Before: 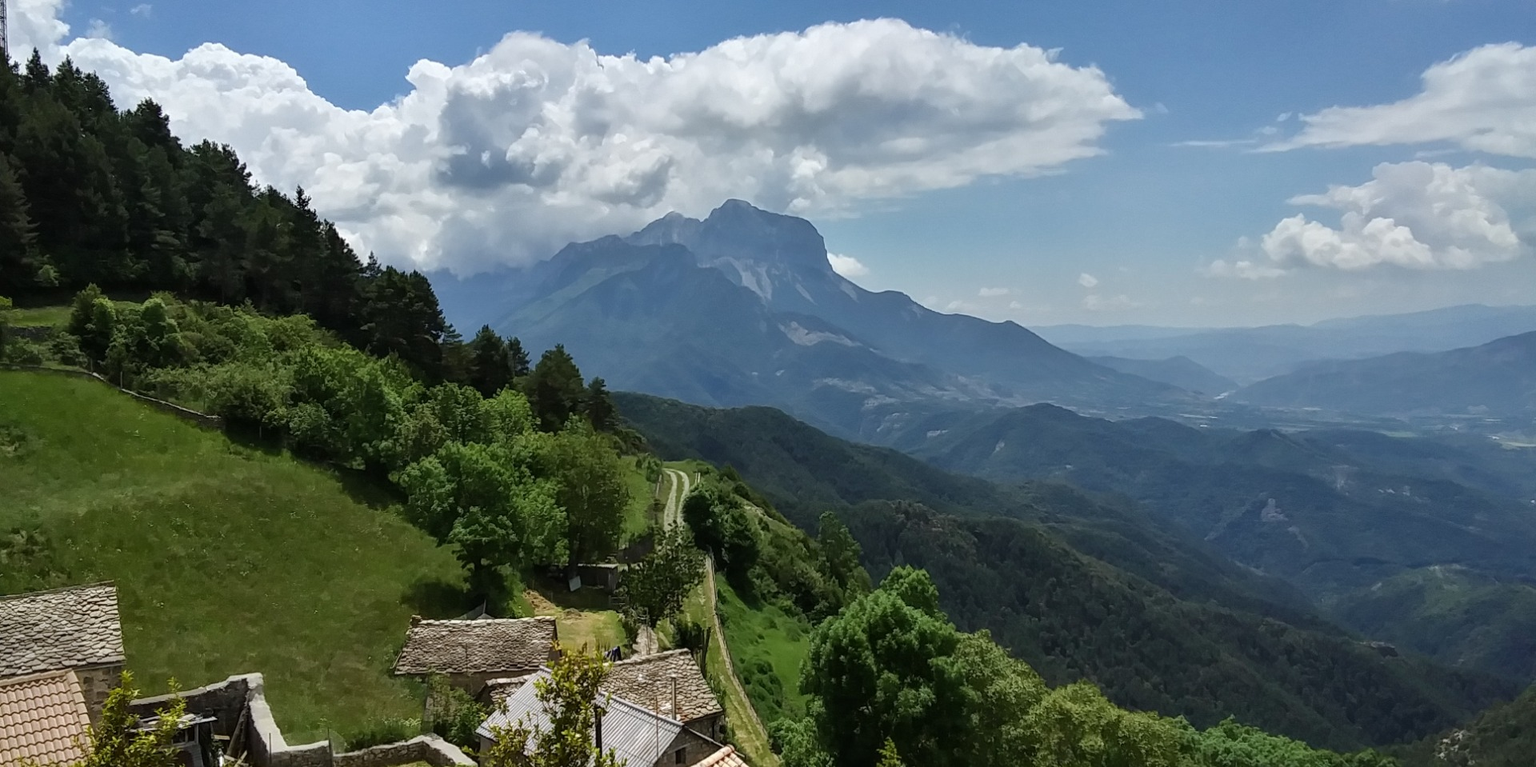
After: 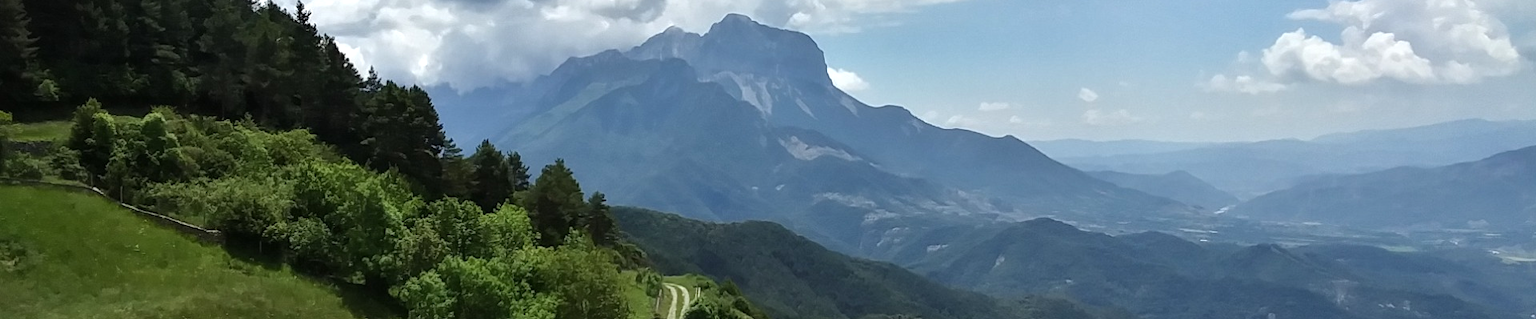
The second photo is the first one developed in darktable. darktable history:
tone equalizer: -8 EV -0.385 EV, -7 EV -0.375 EV, -6 EV -0.33 EV, -5 EV -0.211 EV, -3 EV 0.189 EV, -2 EV 0.338 EV, -1 EV 0.384 EV, +0 EV 0.438 EV, smoothing diameter 24.92%, edges refinement/feathering 10.16, preserve details guided filter
crop and rotate: top 24.226%, bottom 34.09%
